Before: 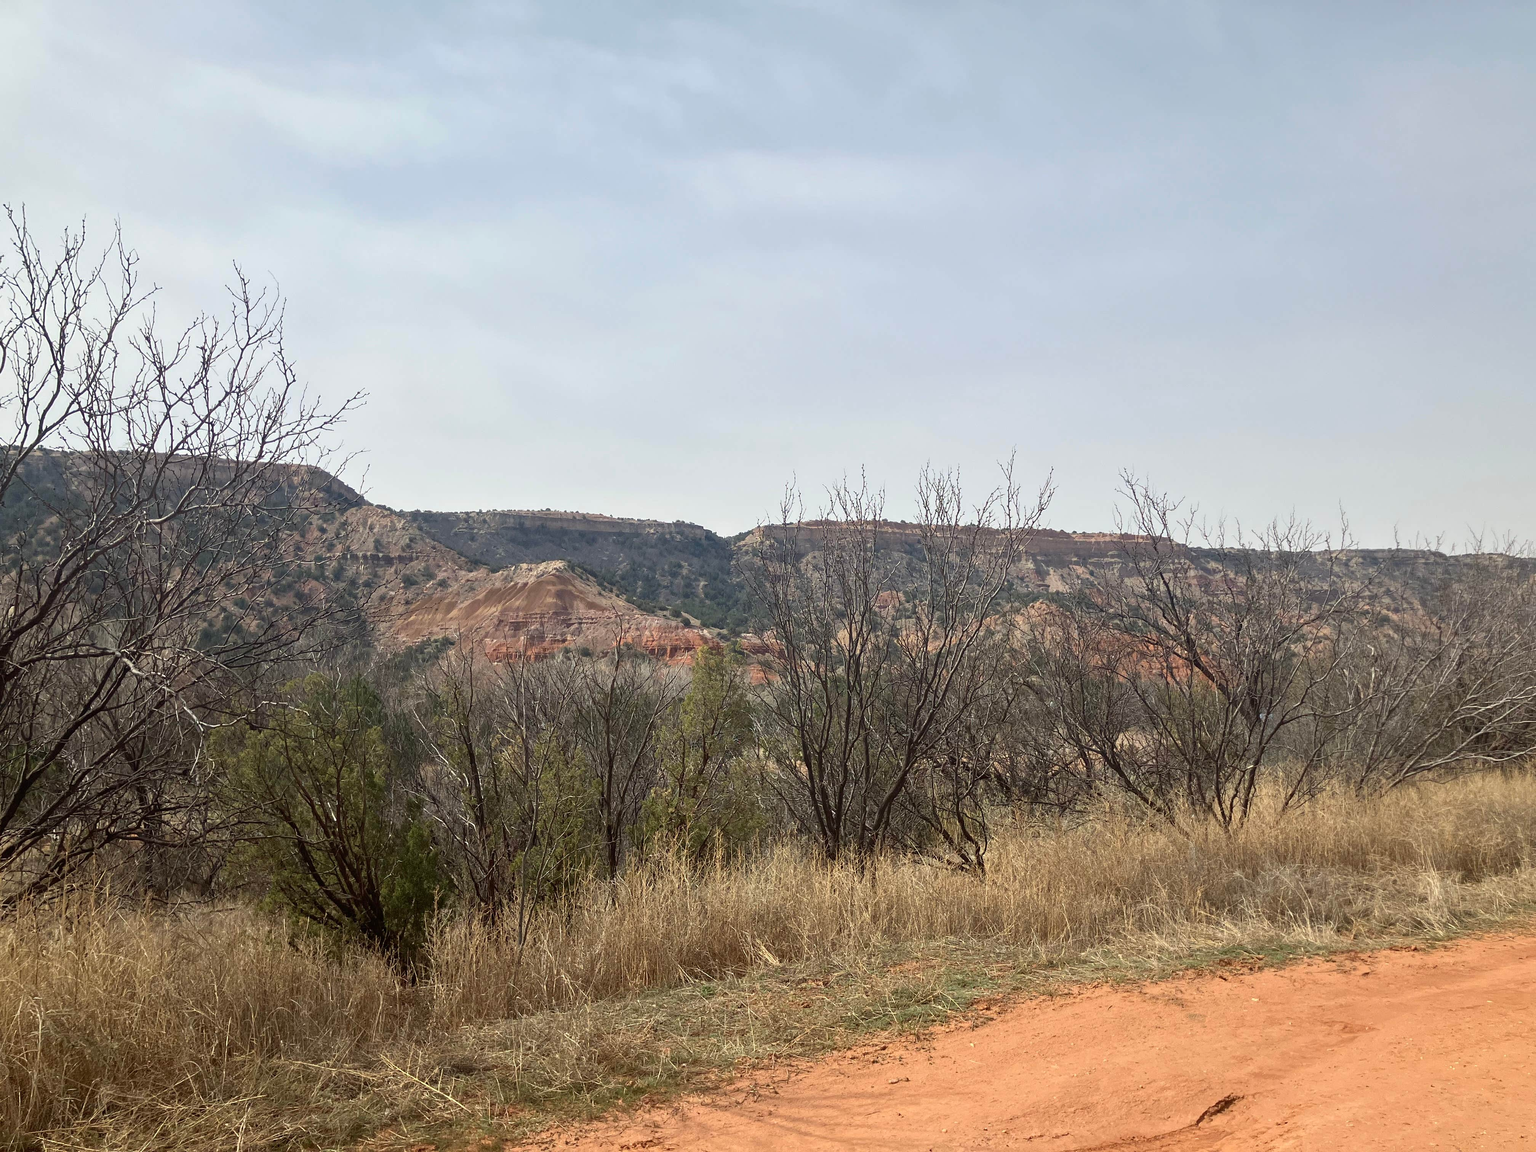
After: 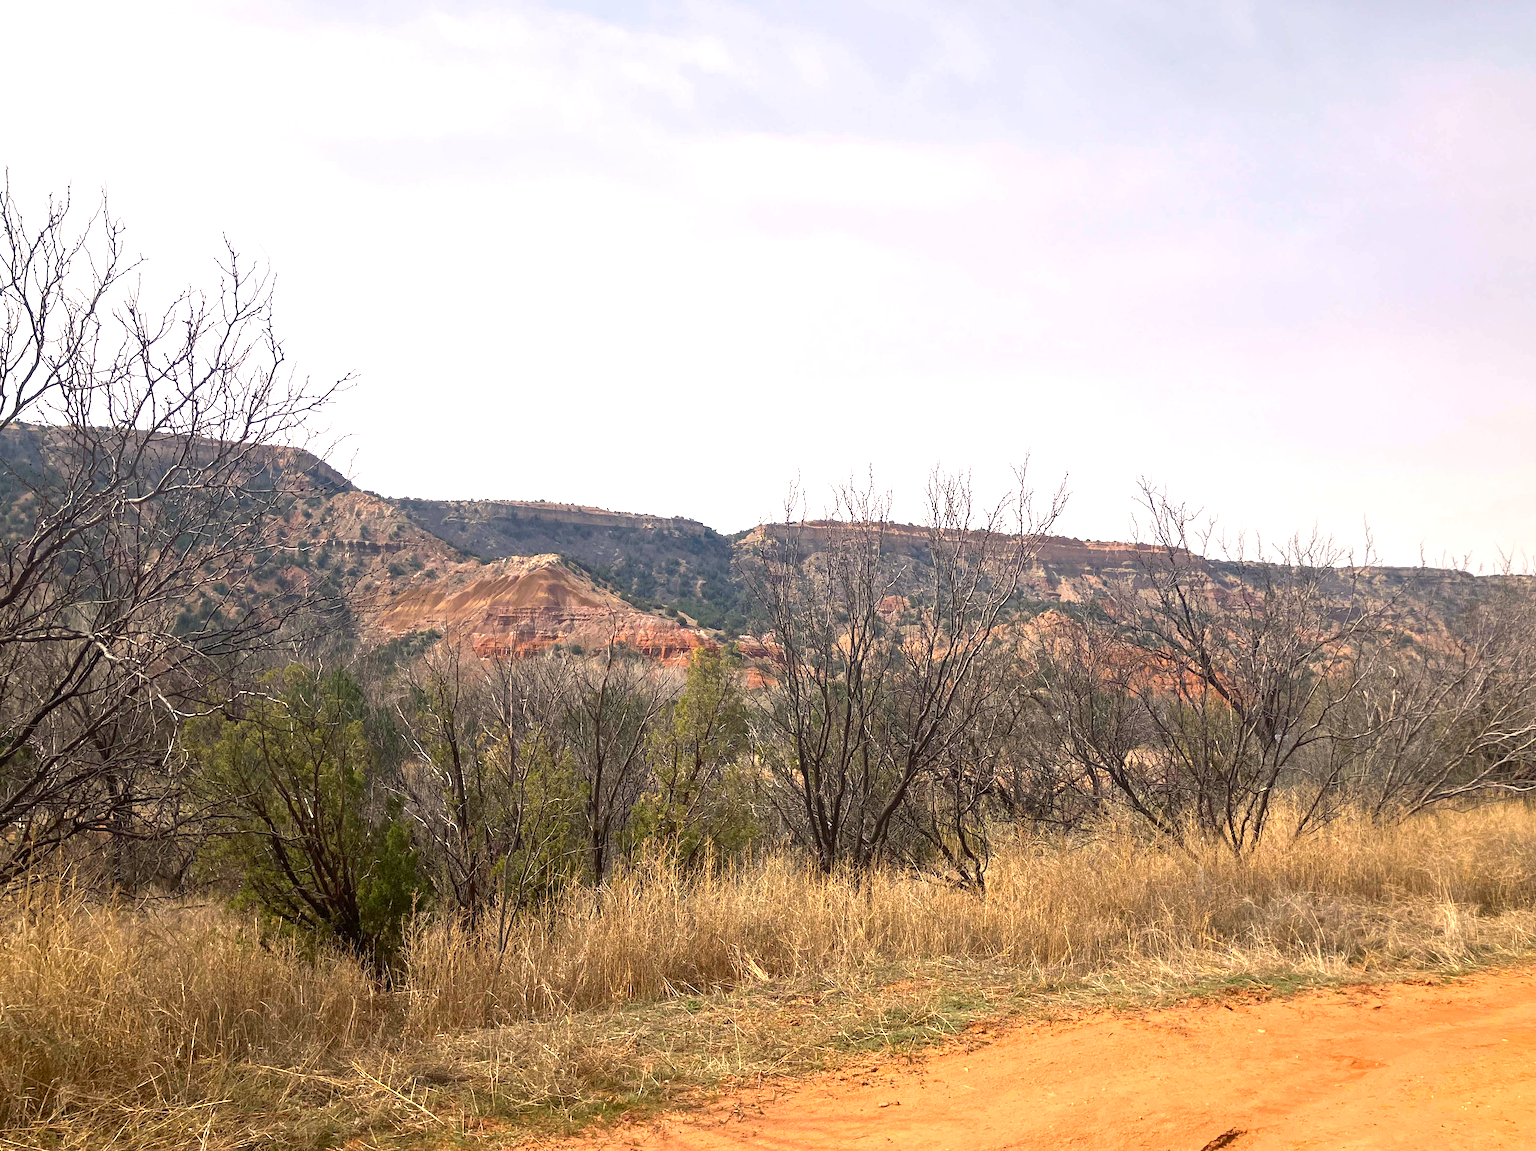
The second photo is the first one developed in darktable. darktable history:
color balance rgb: shadows lift › chroma 1.452%, shadows lift › hue 259.43°, highlights gain › chroma 2.478%, highlights gain › hue 37.62°, perceptual saturation grading › global saturation 19.813%, perceptual brilliance grading › global brilliance 18.645%
crop and rotate: angle -1.68°
